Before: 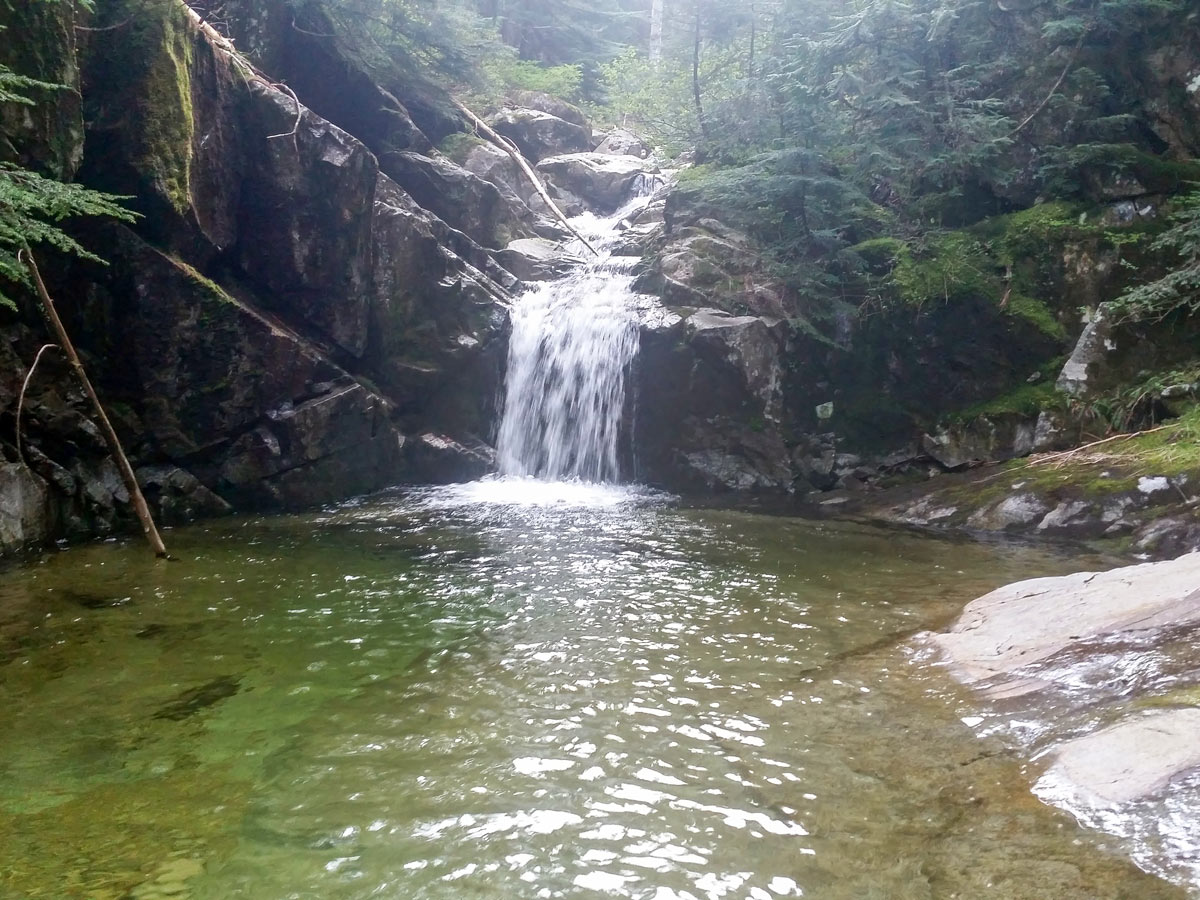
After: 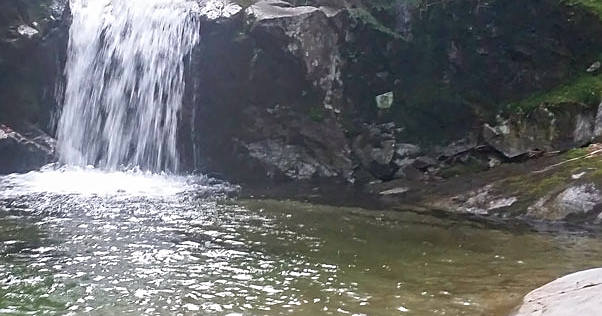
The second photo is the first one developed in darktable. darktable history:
crop: left 36.711%, top 34.509%, right 13.118%, bottom 30.369%
sharpen: on, module defaults
